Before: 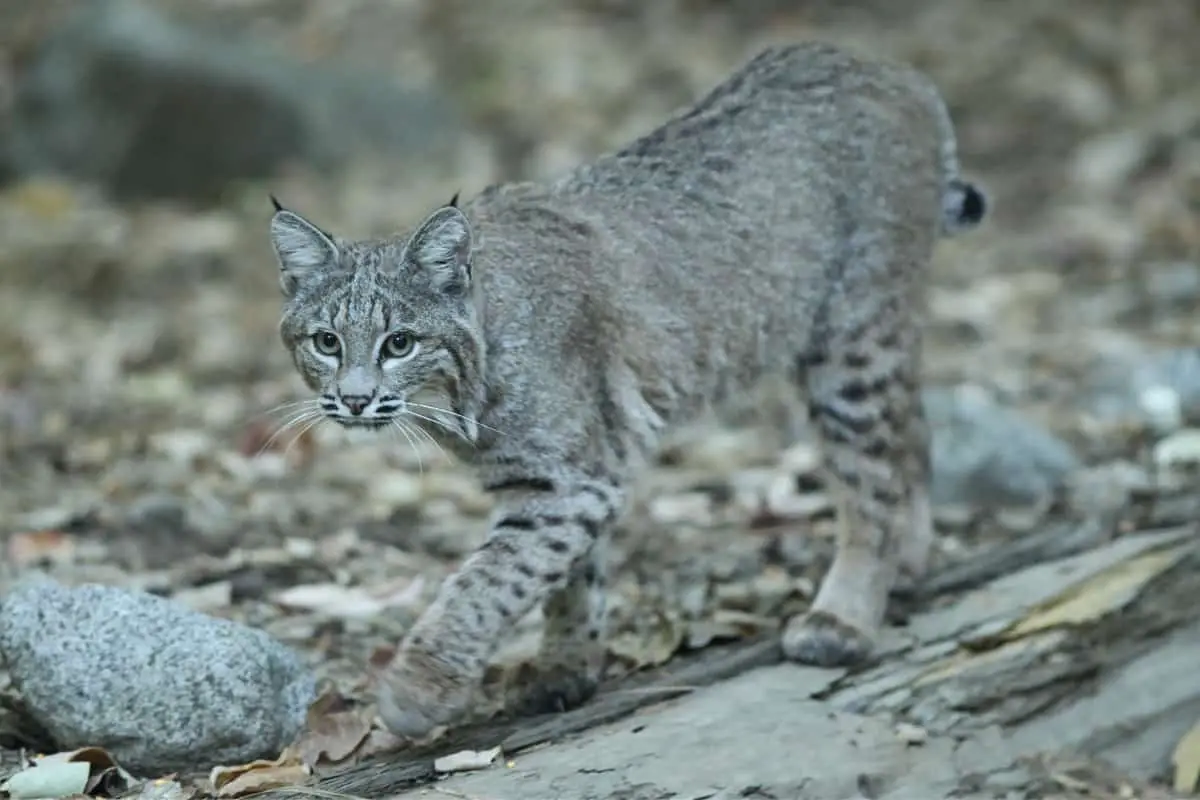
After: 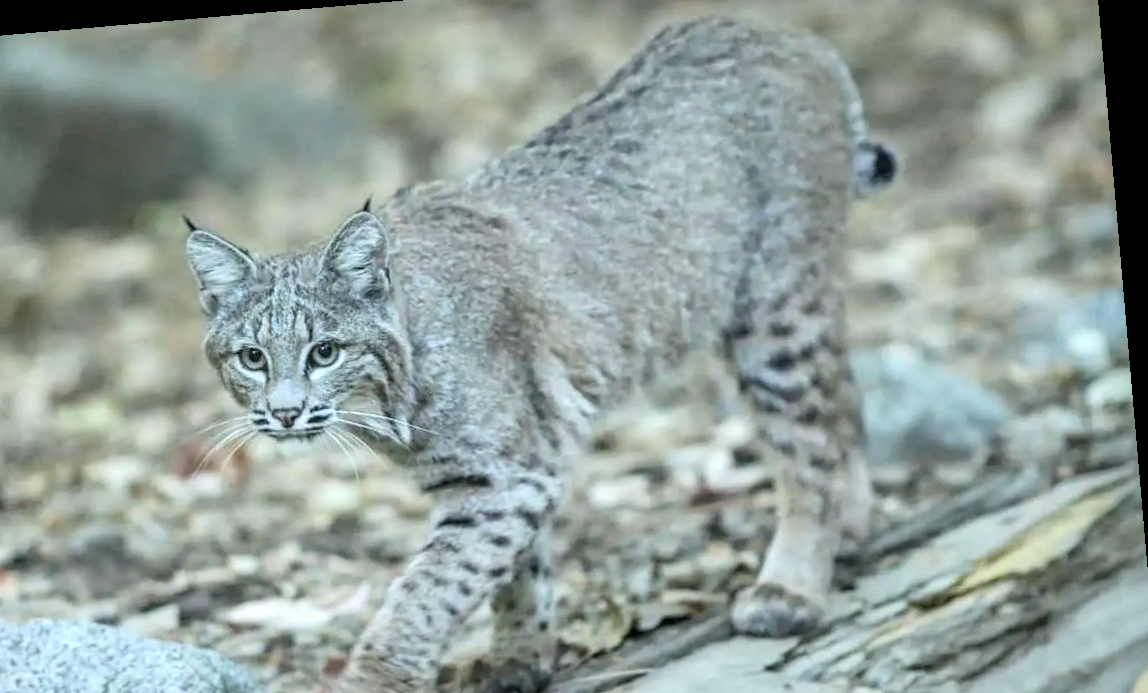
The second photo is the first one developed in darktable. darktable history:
rotate and perspective: rotation -4.98°, automatic cropping off
crop: left 8.155%, top 6.611%, bottom 15.385%
local contrast: detail 144%
color correction: saturation 1.11
contrast brightness saturation: contrast 0.1, brightness 0.3, saturation 0.14
